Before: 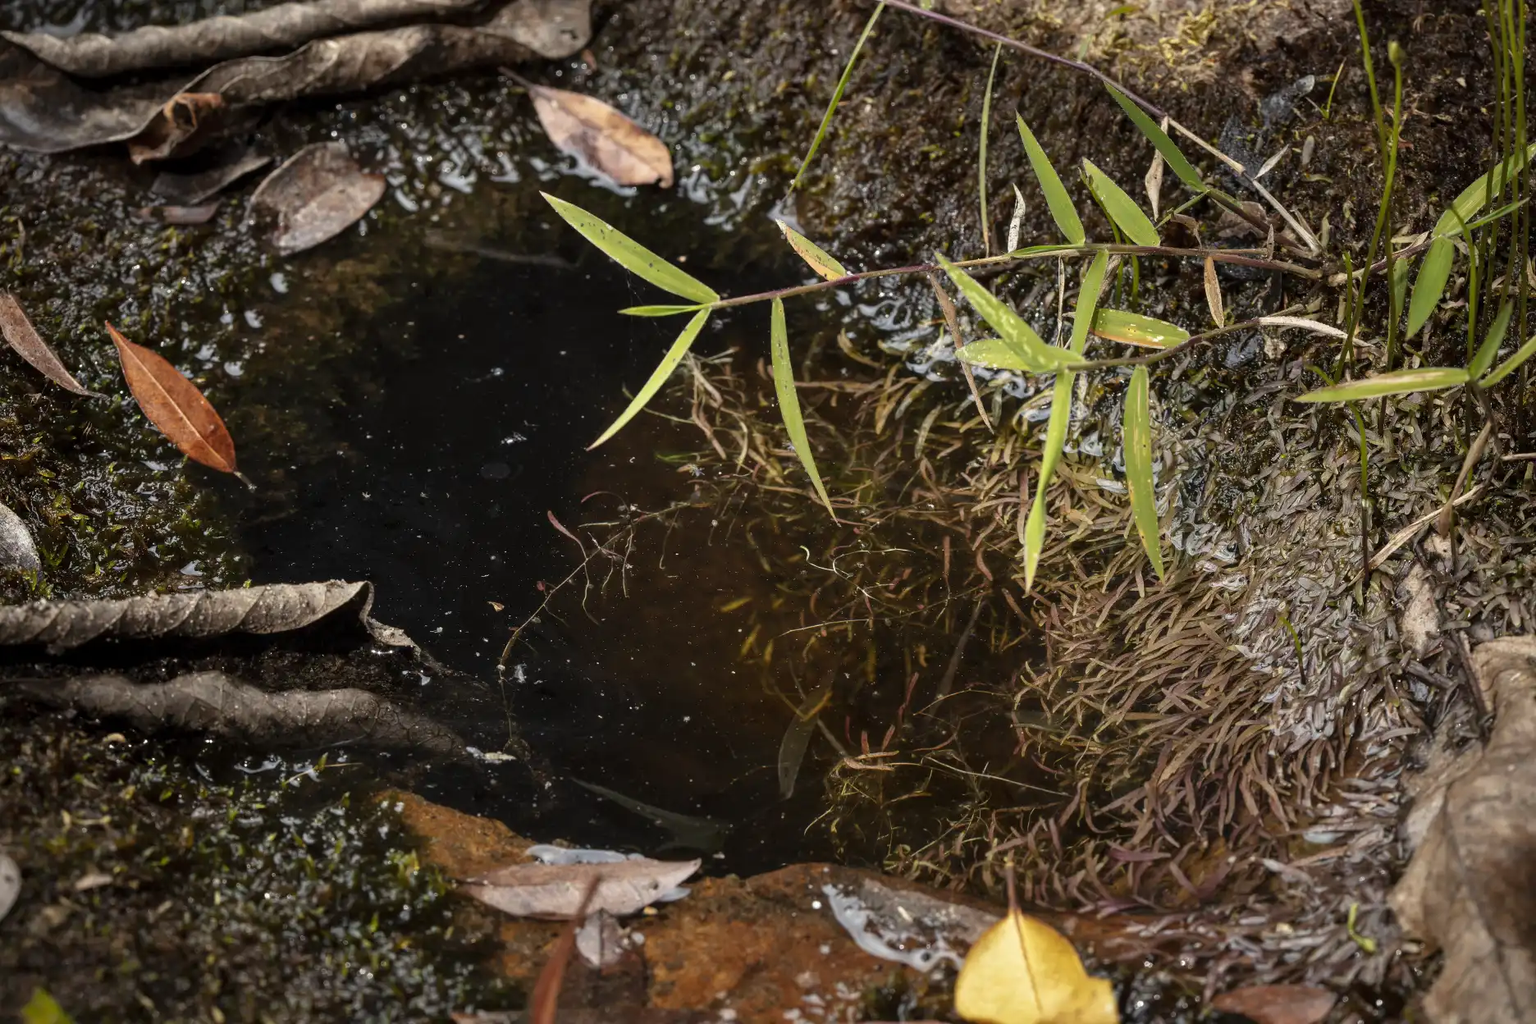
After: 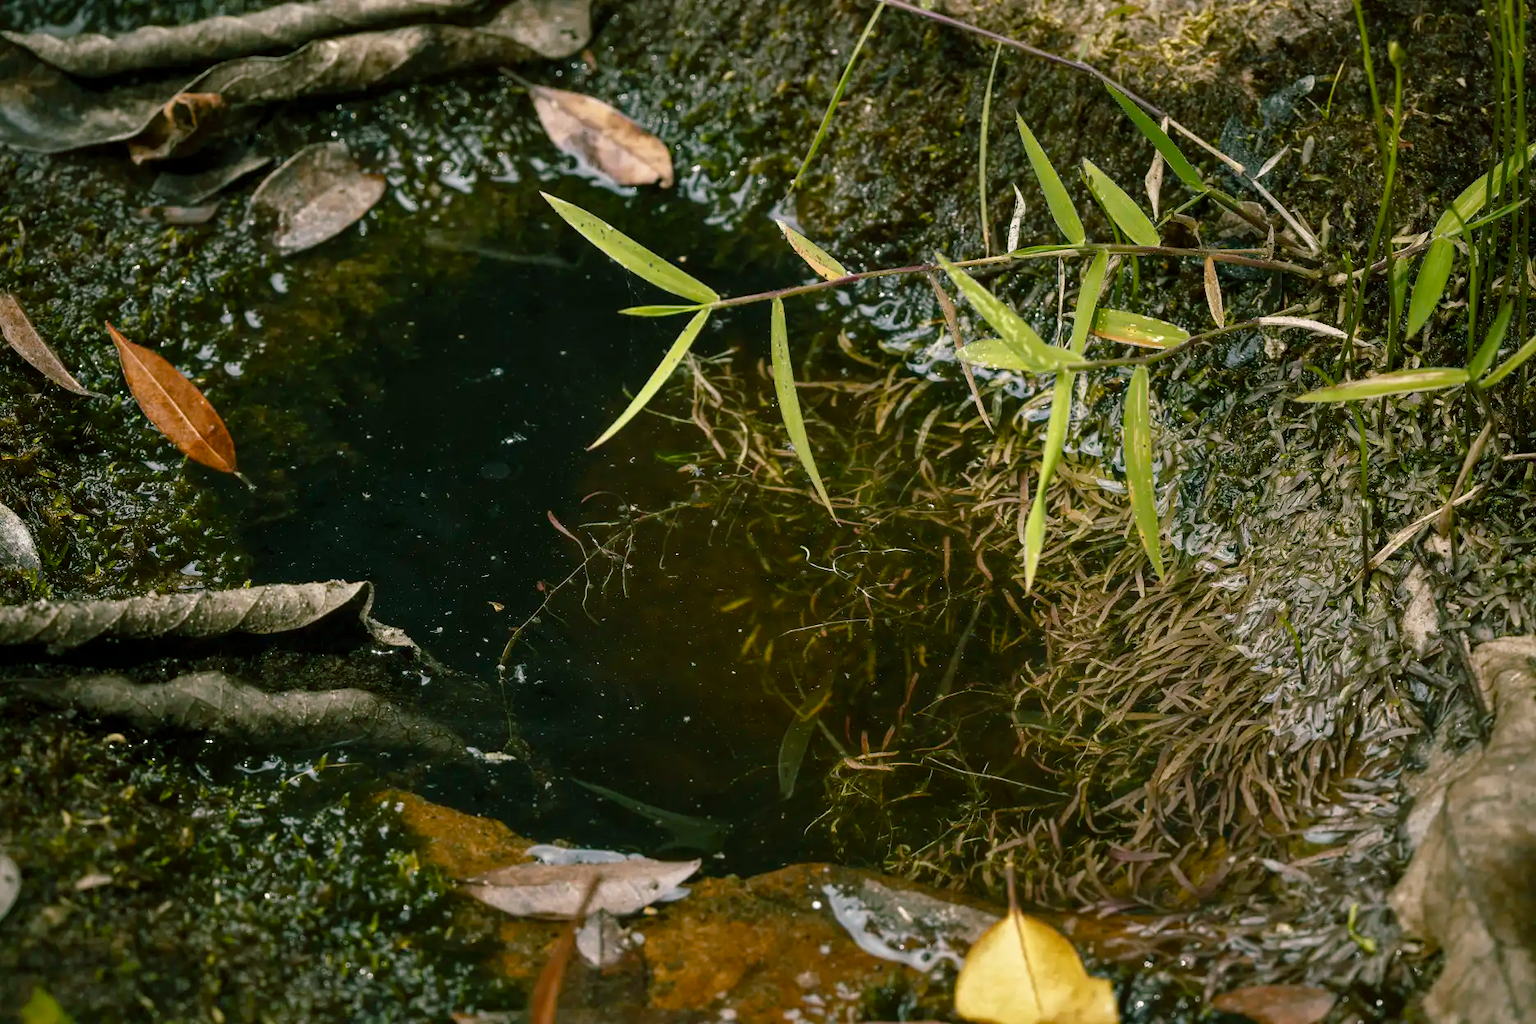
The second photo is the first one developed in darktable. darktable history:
color balance rgb: shadows lift › chroma 11.644%, shadows lift › hue 132.46°, perceptual saturation grading › global saturation 20%, perceptual saturation grading › highlights -25.724%, perceptual saturation grading › shadows 24.392%, global vibrance 20%
